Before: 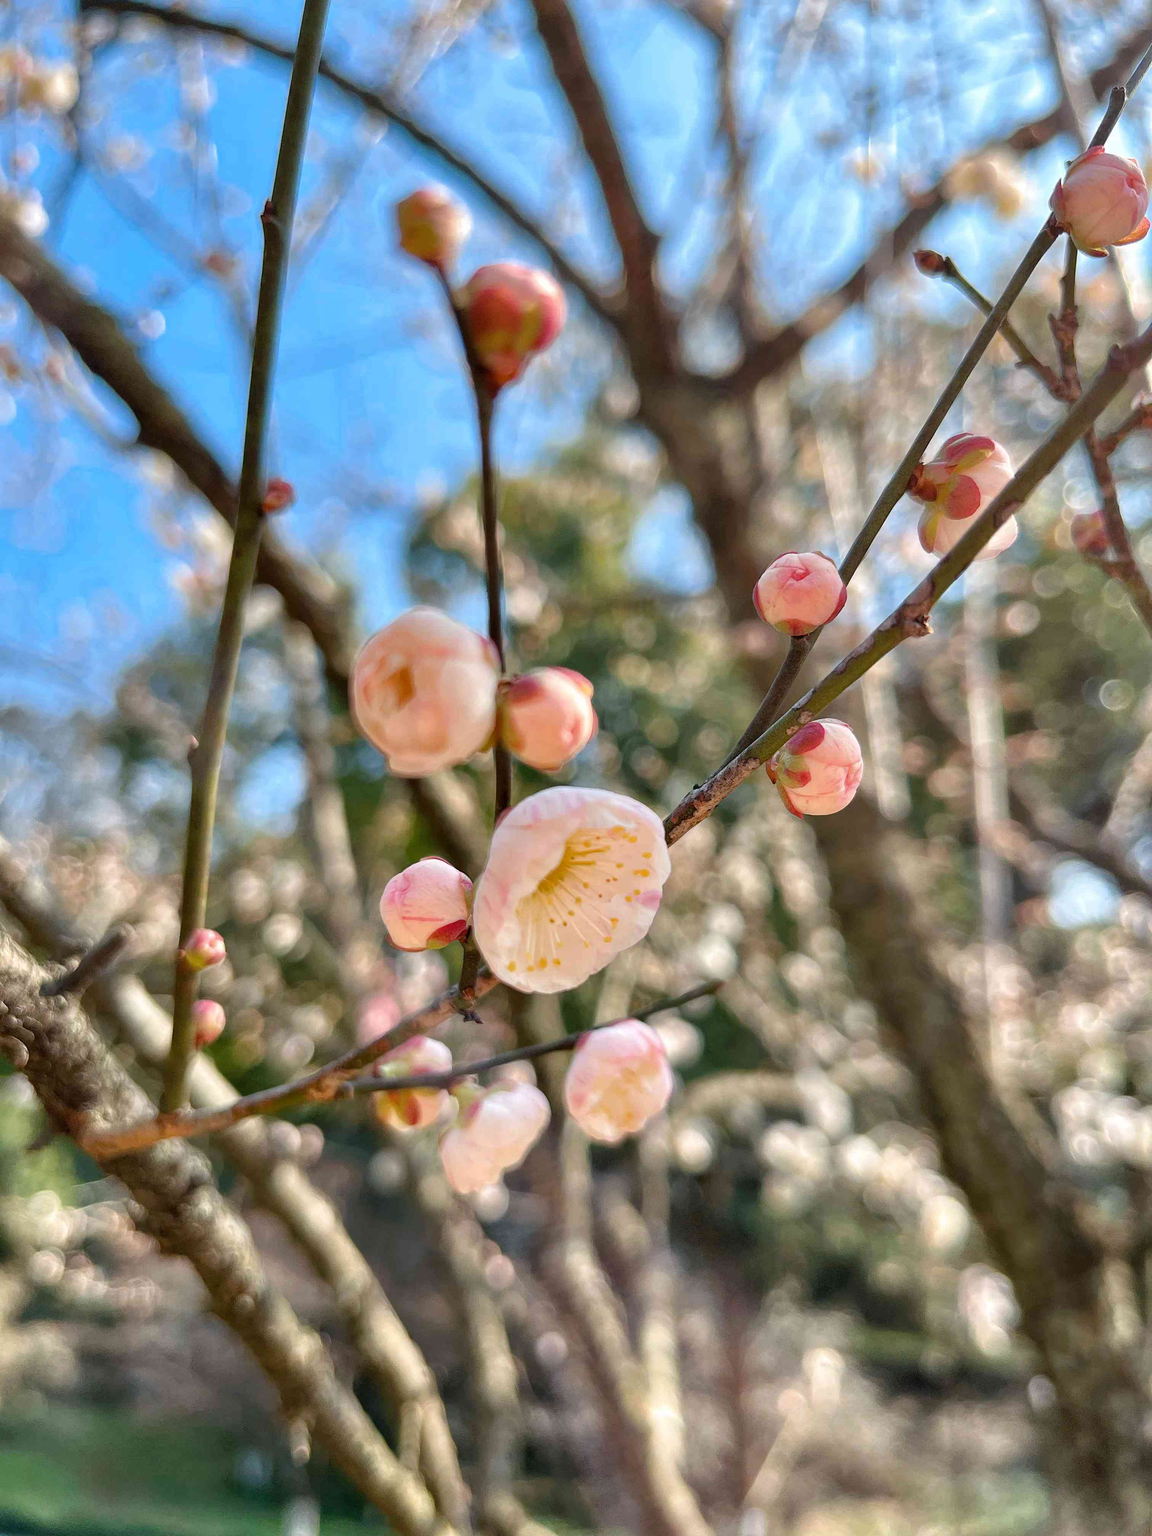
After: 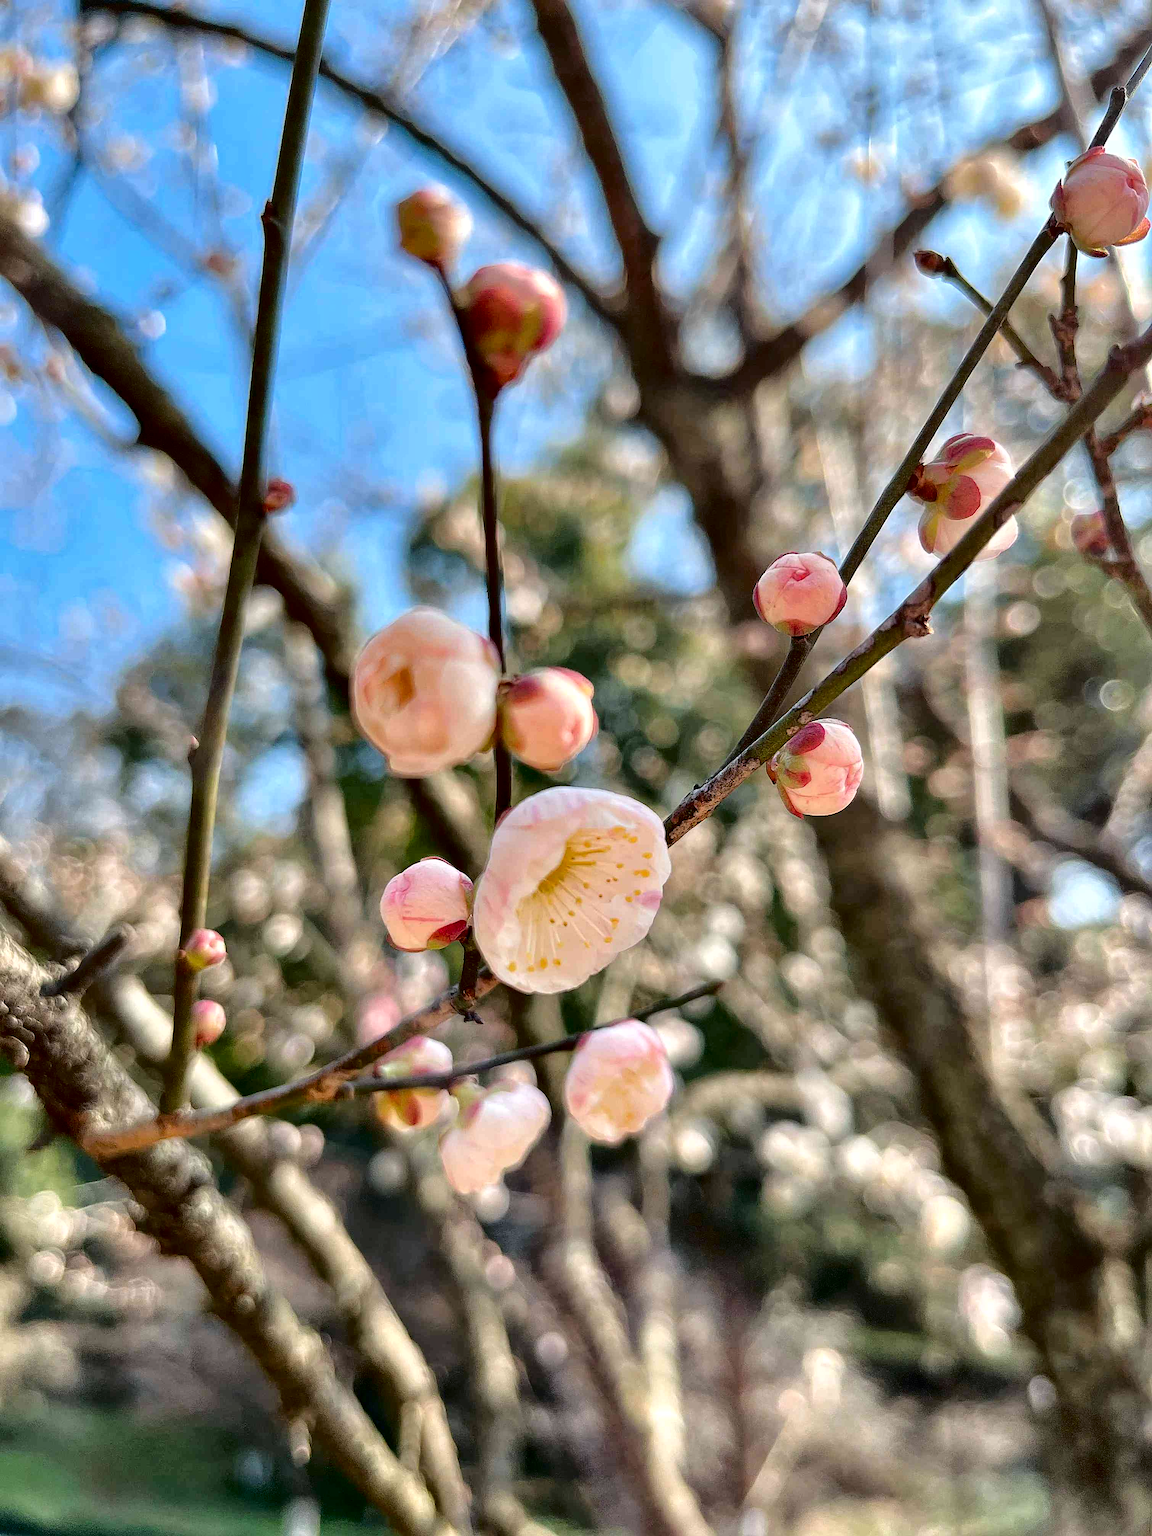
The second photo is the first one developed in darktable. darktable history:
fill light: exposure -2 EV, width 8.6
sharpen: on, module defaults
contrast equalizer: octaves 7, y [[0.6 ×6], [0.55 ×6], [0 ×6], [0 ×6], [0 ×6]], mix 0.3
